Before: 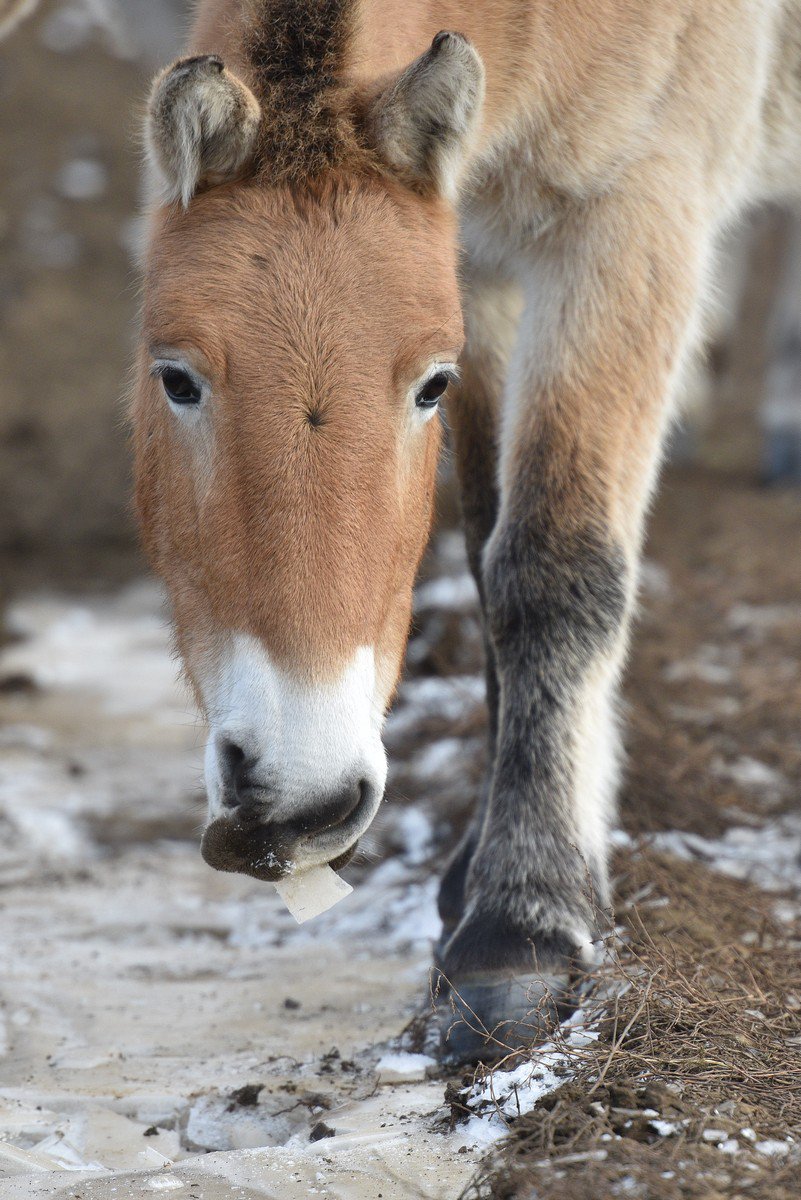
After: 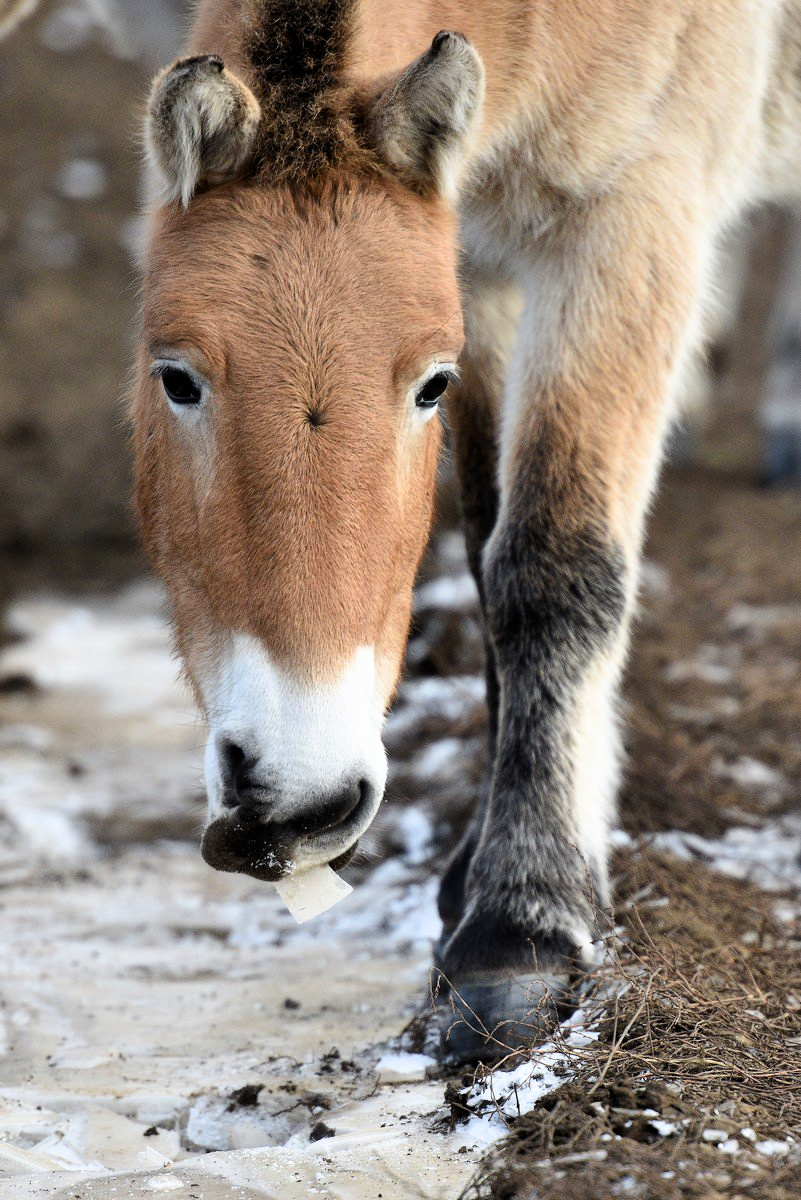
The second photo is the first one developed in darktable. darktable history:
contrast brightness saturation: contrast 0.082, saturation 0.203
filmic rgb: black relative exposure -8.69 EV, white relative exposure 2.64 EV, threshold 5.95 EV, target black luminance 0%, target white luminance 99.854%, hardness 6.25, latitude 74.74%, contrast 1.322, highlights saturation mix -5.45%, enable highlight reconstruction true
